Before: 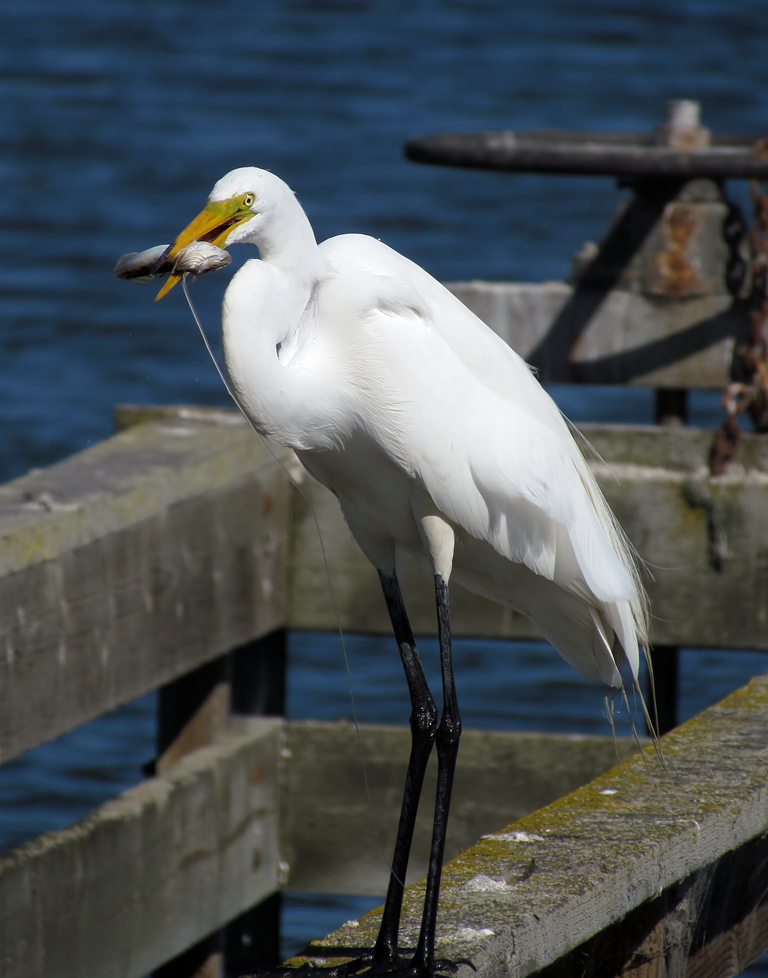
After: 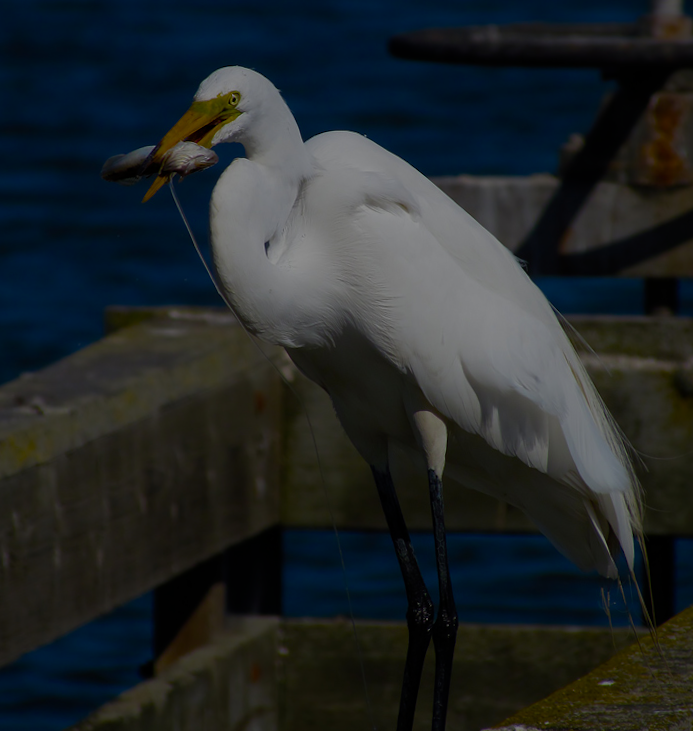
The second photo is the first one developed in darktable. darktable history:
rotate and perspective: rotation -1.24°, automatic cropping off
crop and rotate: left 2.425%, top 11.305%, right 9.6%, bottom 15.08%
color balance rgb: linear chroma grading › global chroma 9%, perceptual saturation grading › global saturation 36%, perceptual saturation grading › shadows 35%, perceptual brilliance grading › global brilliance 15%, perceptual brilliance grading › shadows -35%, global vibrance 15%
exposure: exposure -2.002 EV, compensate highlight preservation false
